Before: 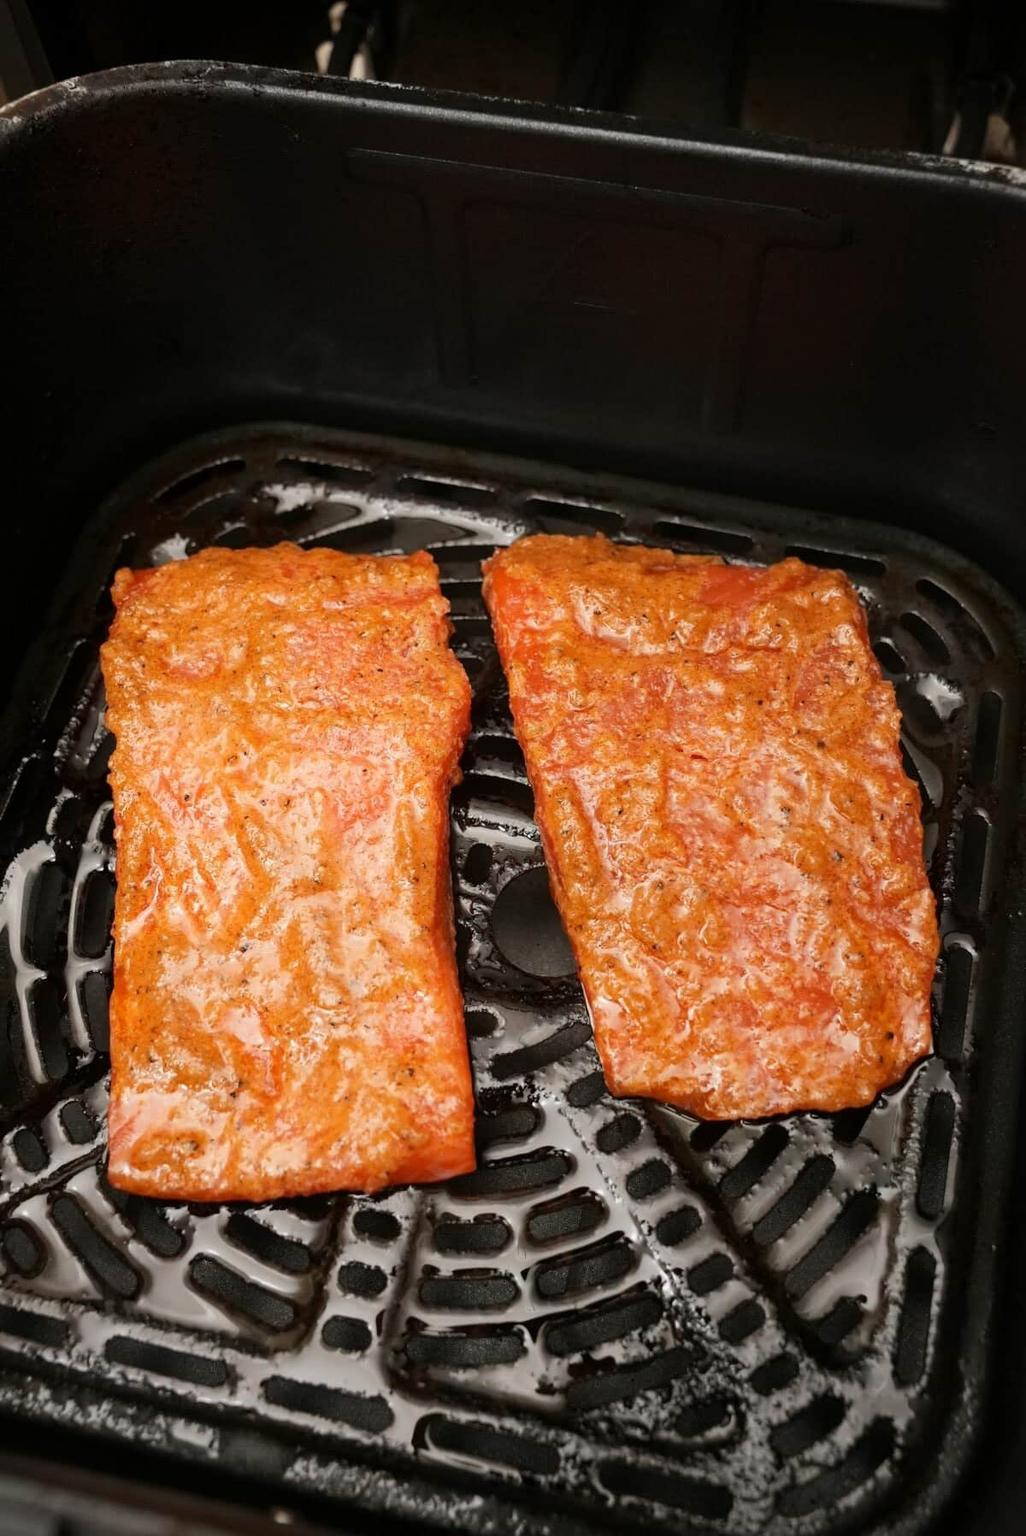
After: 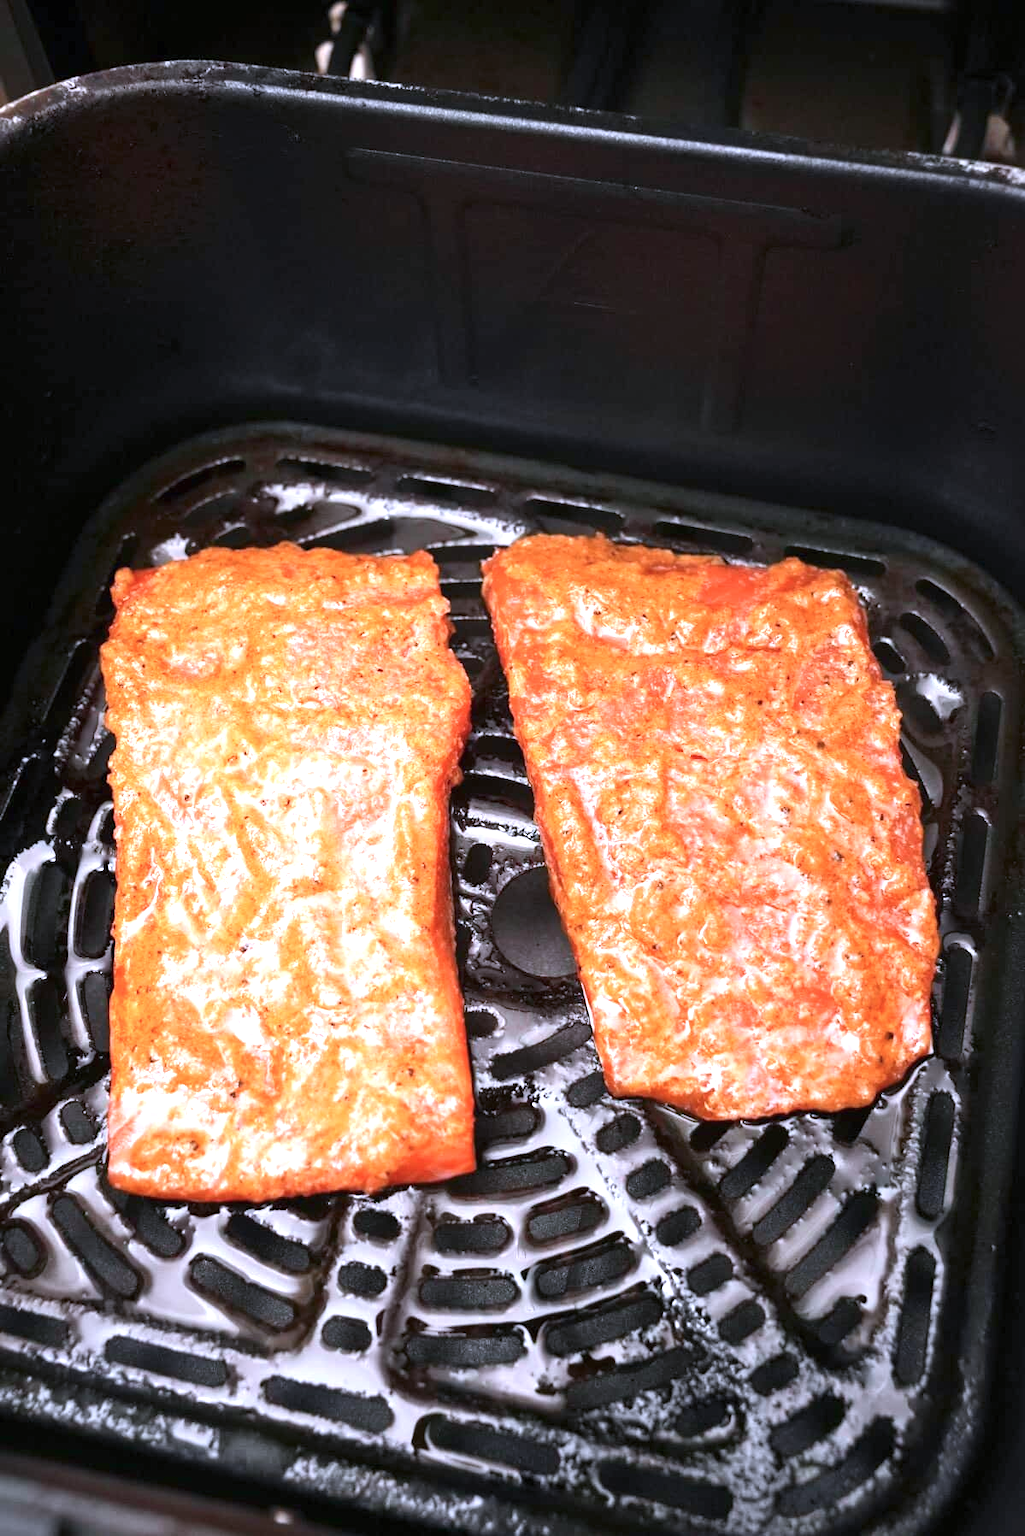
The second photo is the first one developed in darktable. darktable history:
color calibration: illuminant as shot in camera, x 0.379, y 0.396, temperature 4138.76 K
exposure: black level correction 0, exposure 1.1 EV, compensate exposure bias true, compensate highlight preservation false
